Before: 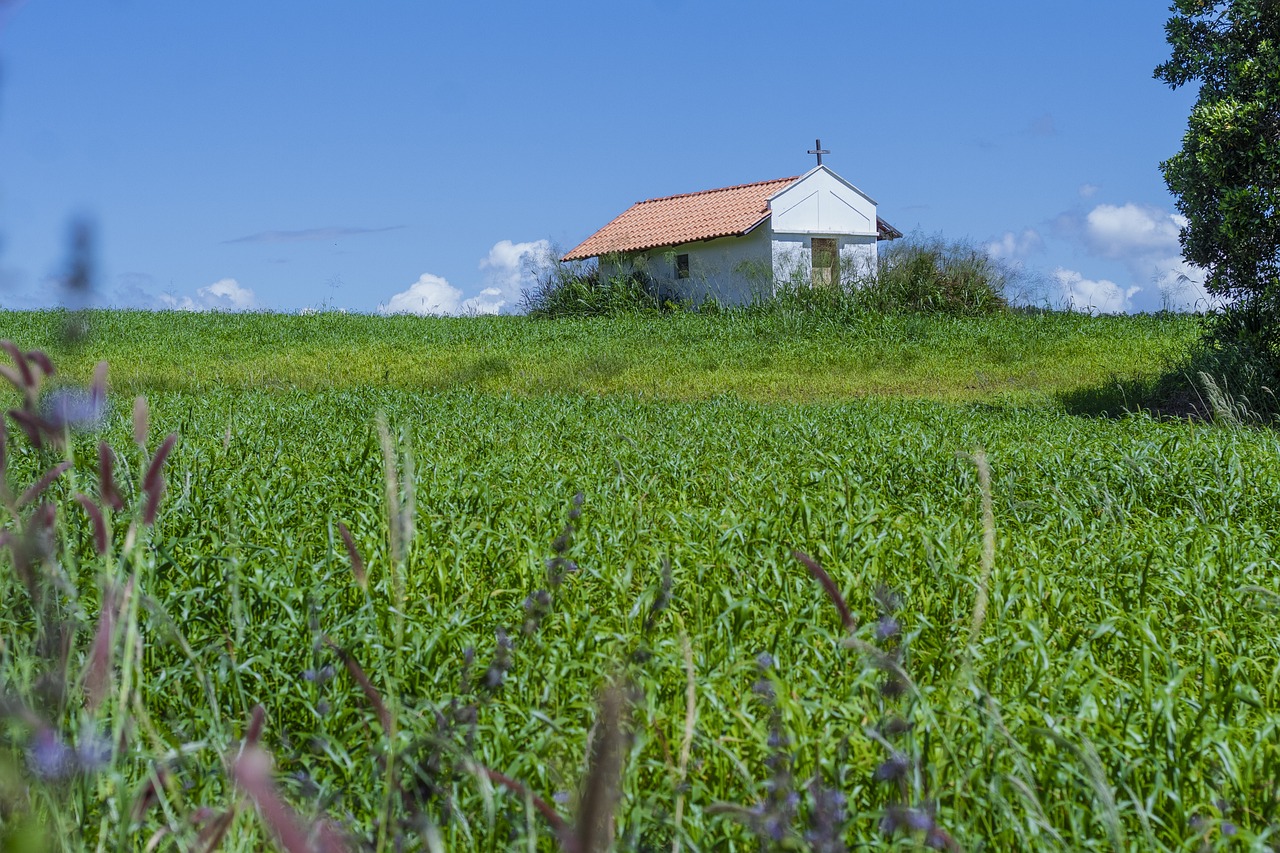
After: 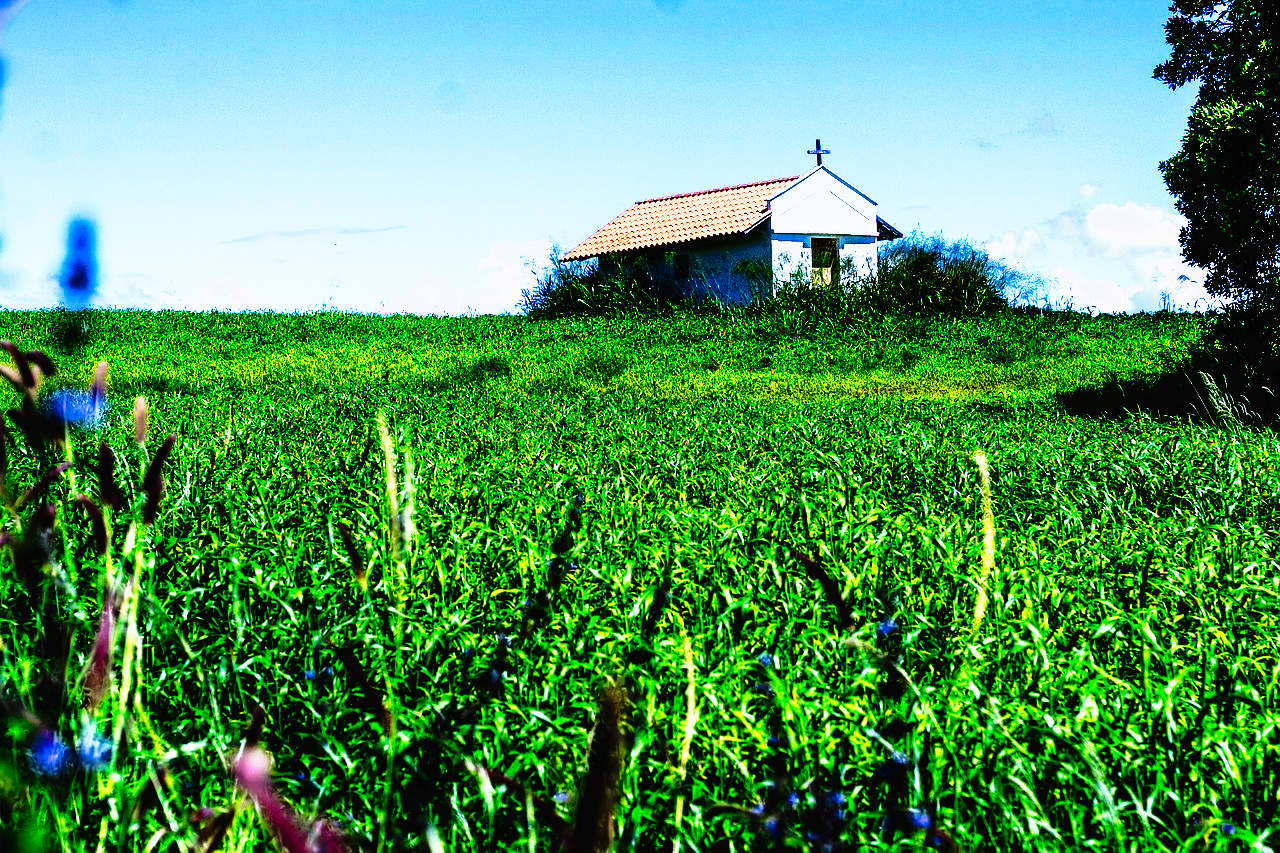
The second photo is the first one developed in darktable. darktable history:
exposure: compensate highlight preservation false
contrast brightness saturation: contrast 0.2, brightness 0.15, saturation 0.14
tone curve: curves: ch0 [(0, 0) (0.003, 0.005) (0.011, 0.005) (0.025, 0.006) (0.044, 0.008) (0.069, 0.01) (0.1, 0.012) (0.136, 0.015) (0.177, 0.019) (0.224, 0.017) (0.277, 0.015) (0.335, 0.018) (0.399, 0.043) (0.468, 0.118) (0.543, 0.349) (0.623, 0.591) (0.709, 0.88) (0.801, 0.983) (0.898, 0.973) (1, 1)], preserve colors none
